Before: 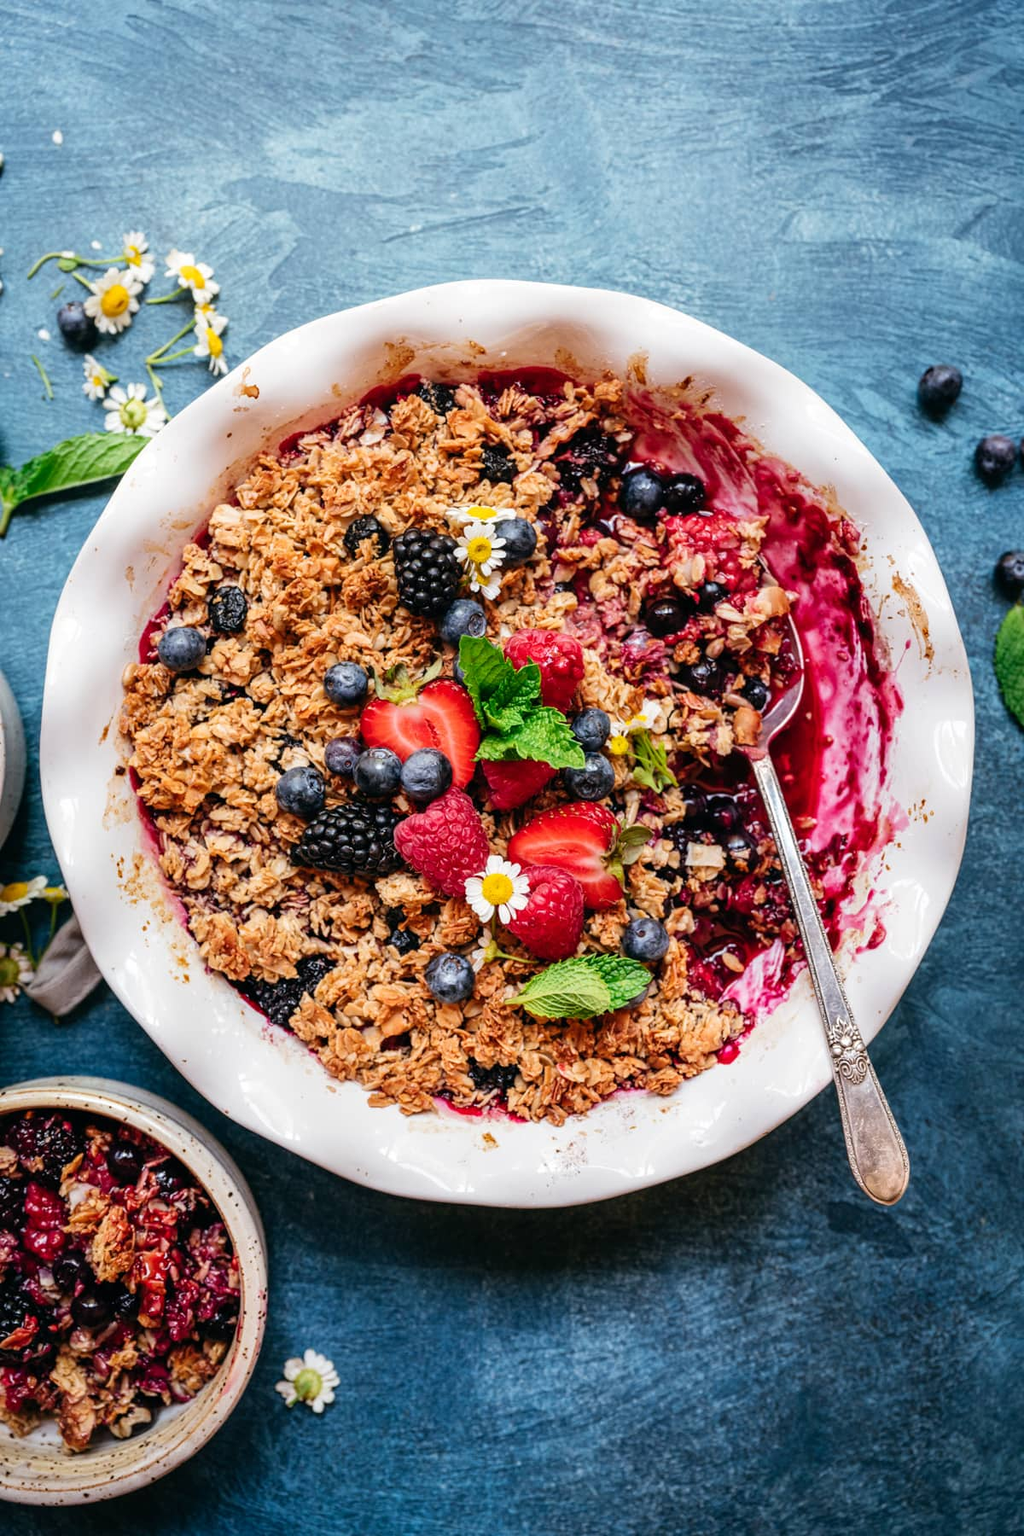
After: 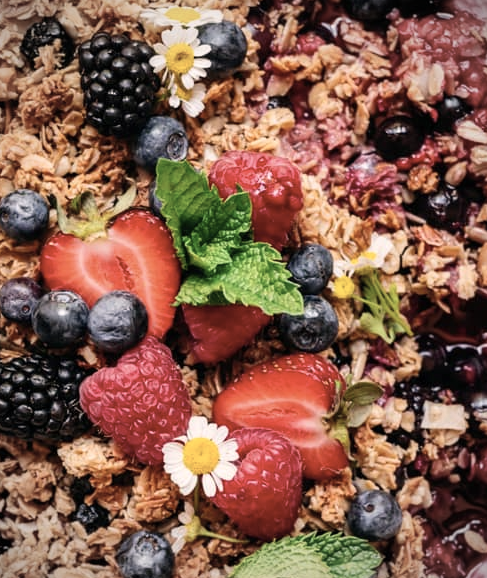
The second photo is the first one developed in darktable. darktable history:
crop: left 31.883%, top 32.572%, right 27.458%, bottom 35.312%
contrast brightness saturation: contrast 0.098, brightness 0.028, saturation 0.093
vignetting: on, module defaults
color correction: highlights a* 5.53, highlights b* 5.22, saturation 0.628
